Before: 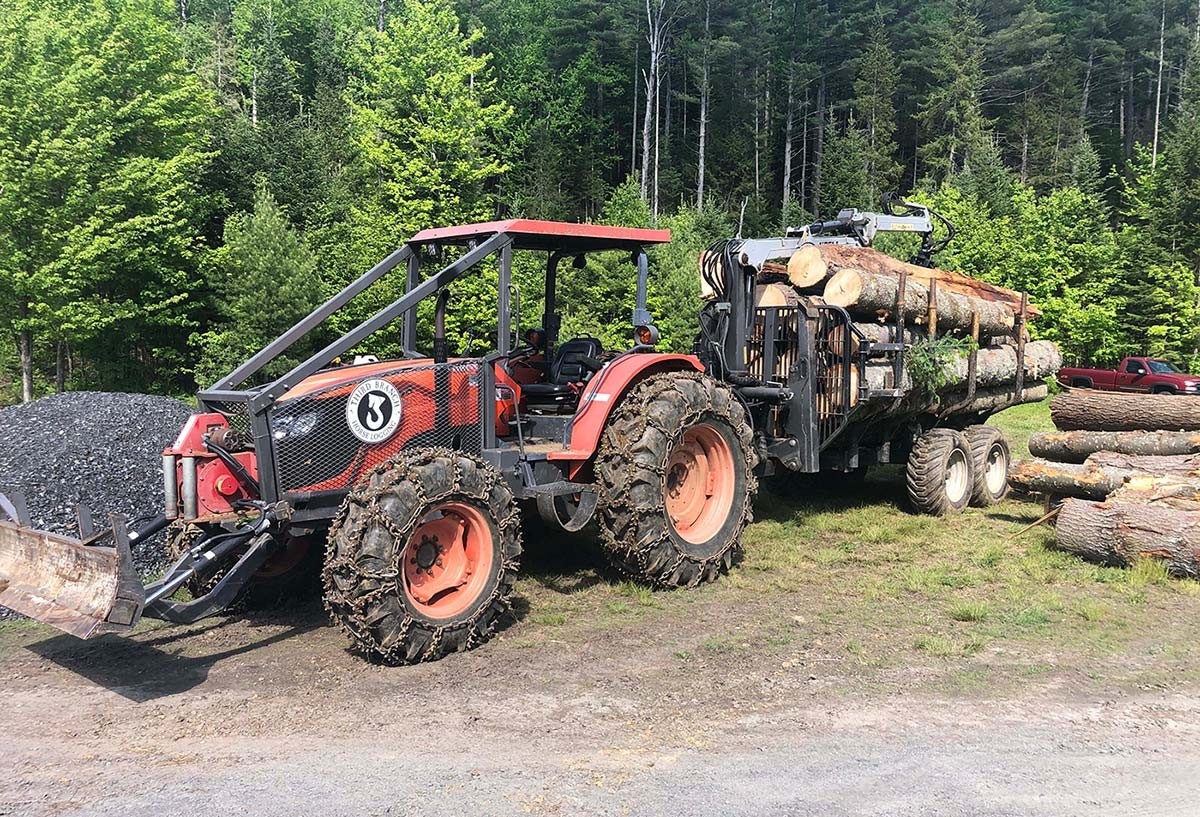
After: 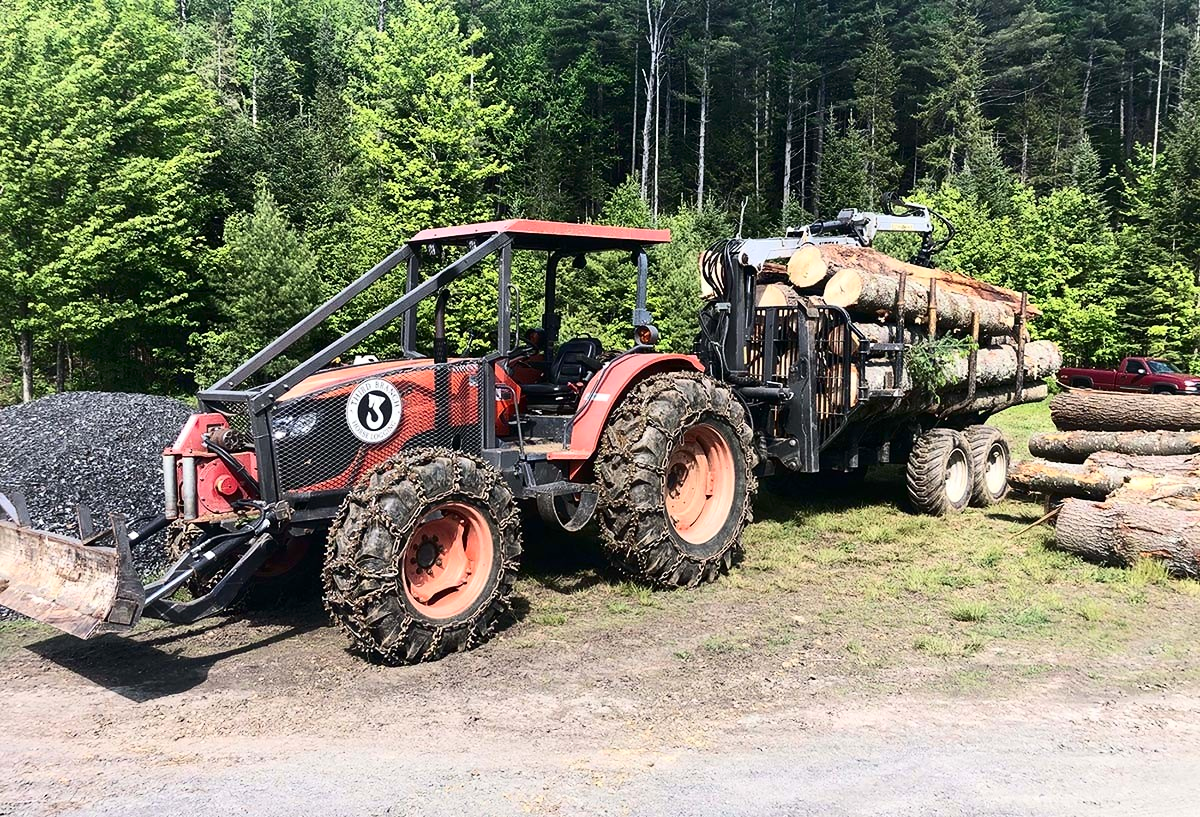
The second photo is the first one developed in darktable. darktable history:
white balance: red 1, blue 1
contrast brightness saturation: contrast 0.28
